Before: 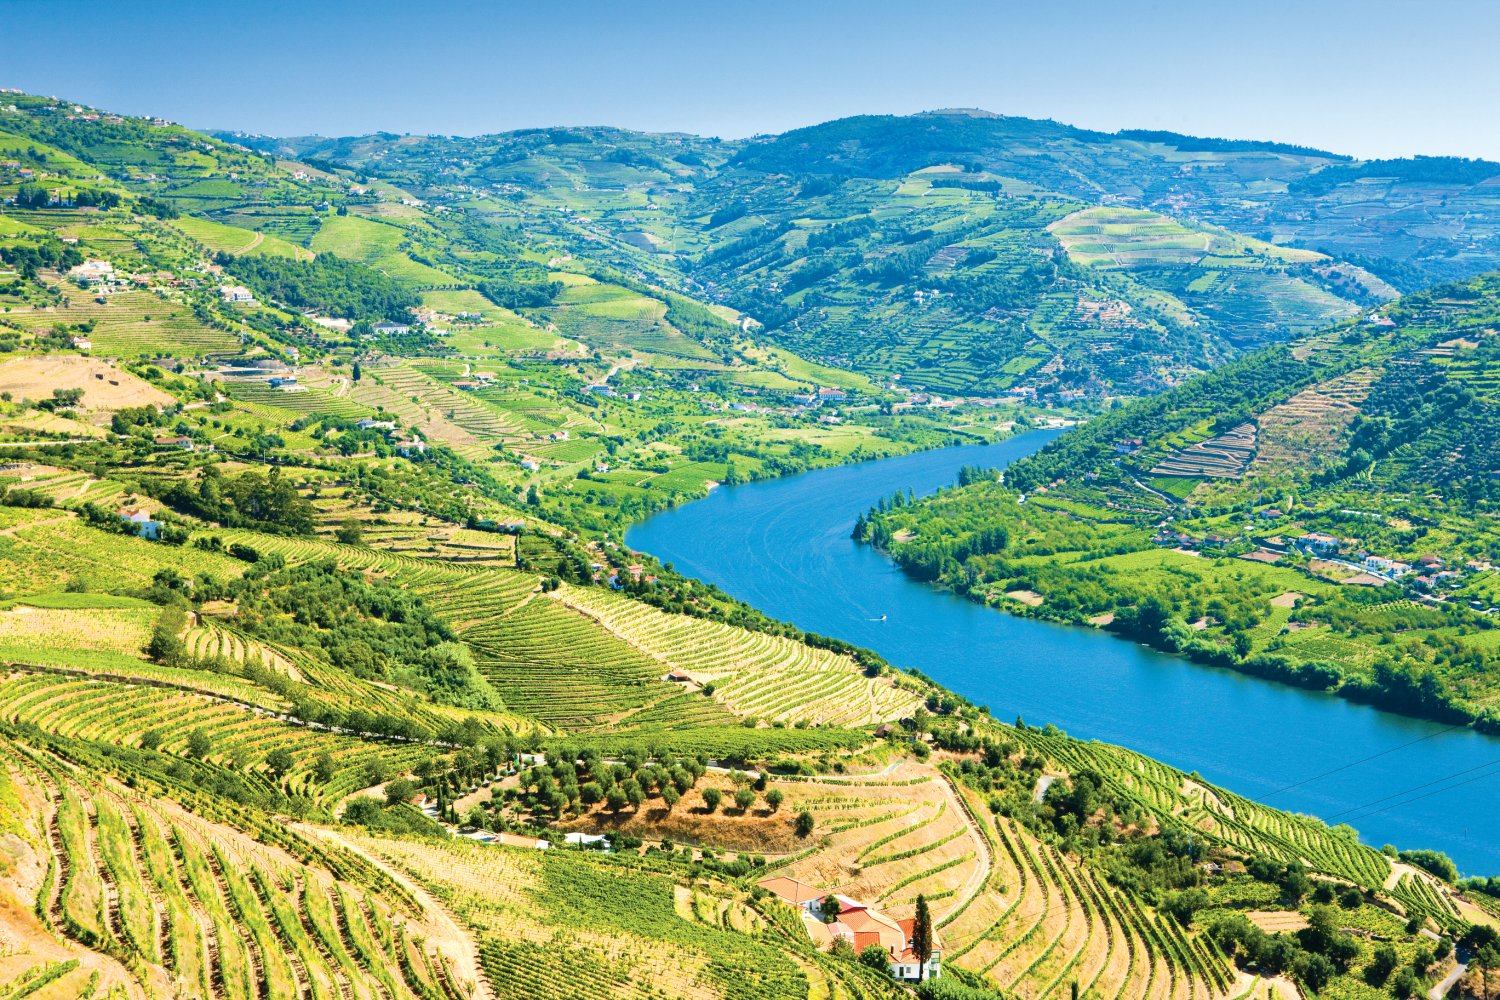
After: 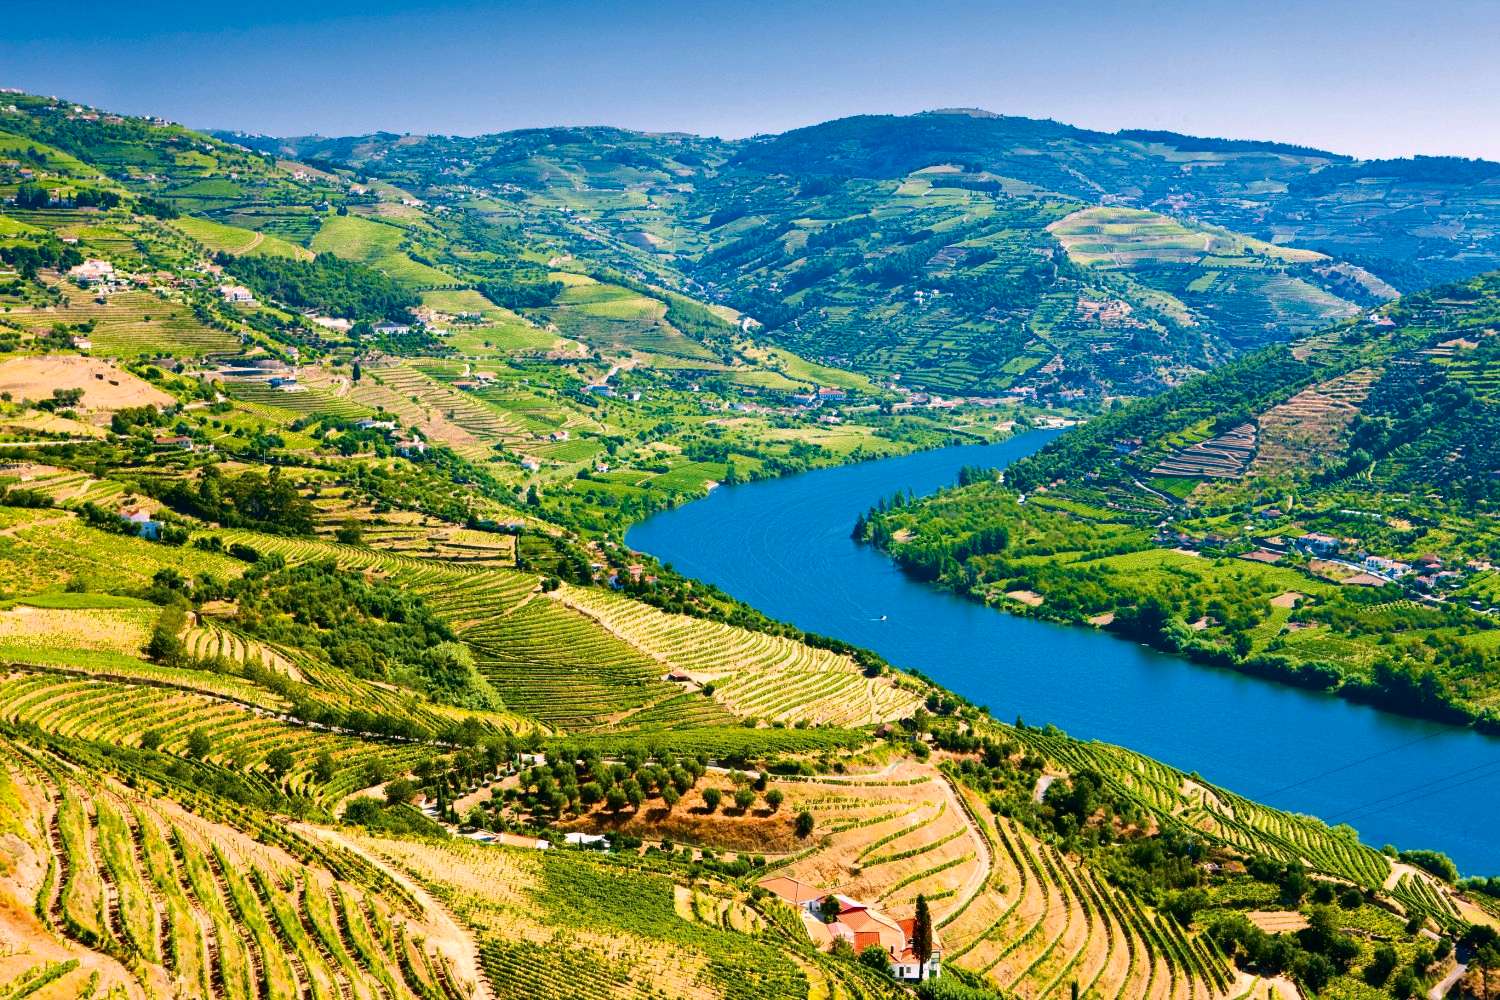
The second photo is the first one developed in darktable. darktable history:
contrast brightness saturation: contrast 0.06, brightness -0.22, saturation 0.14
shadows and highlights: radius 102.85, shadows 24.64, white point adjustment -1.76, highlights 22.79, compress 89.5%, soften with gaussian
white balance: red 1.087, blue 1.028
